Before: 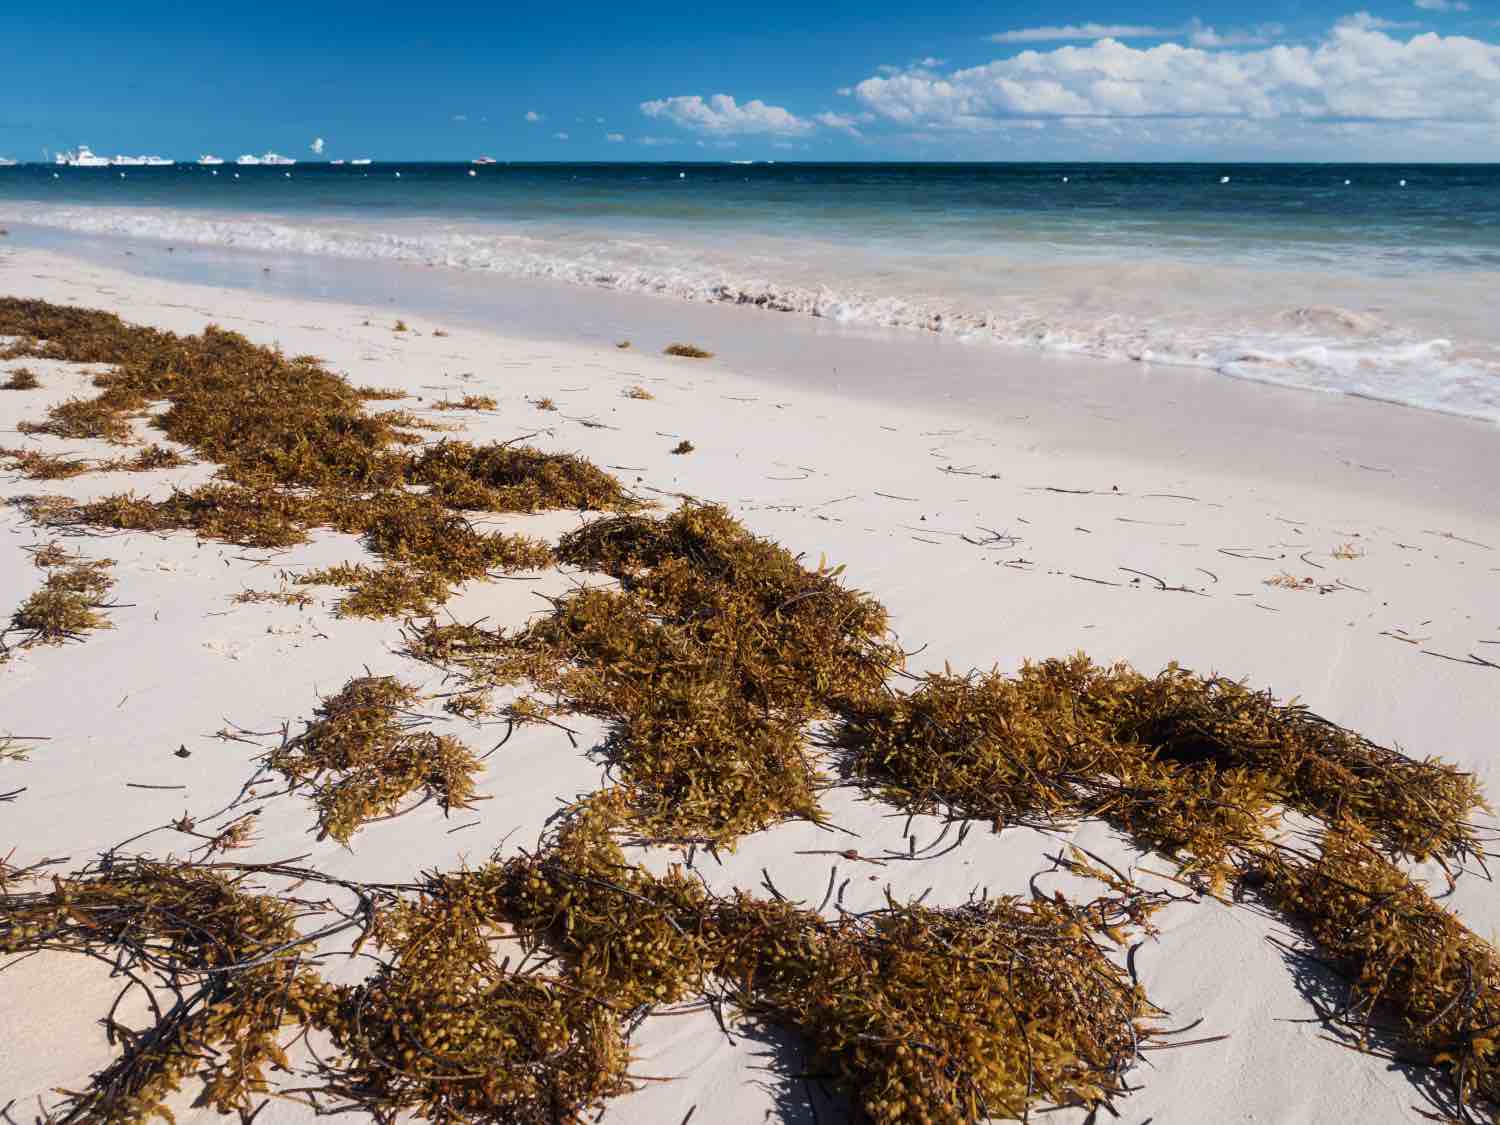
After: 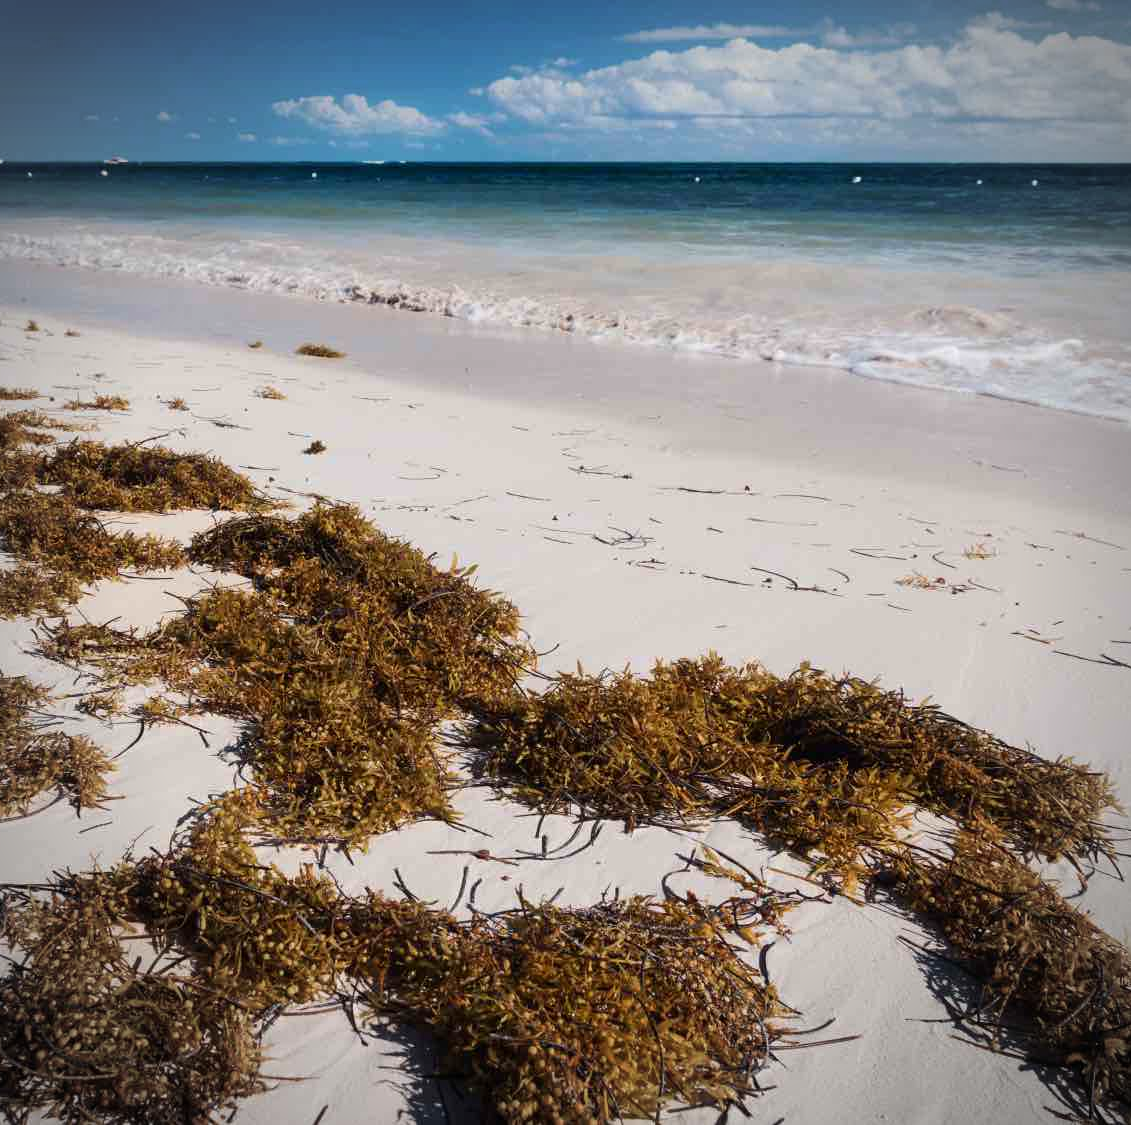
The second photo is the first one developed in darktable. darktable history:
exposure: exposure -0.064 EV, compensate highlight preservation false
vignetting: on, module defaults
crop and rotate: left 24.6%
